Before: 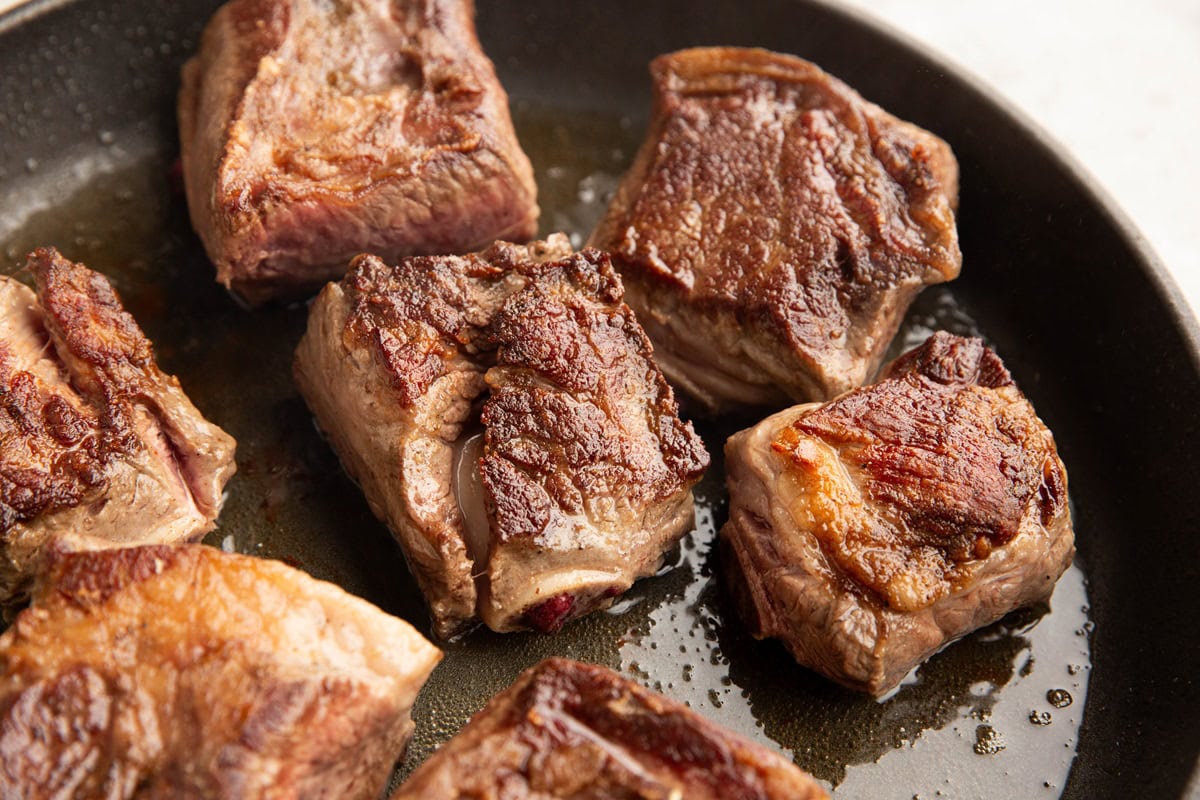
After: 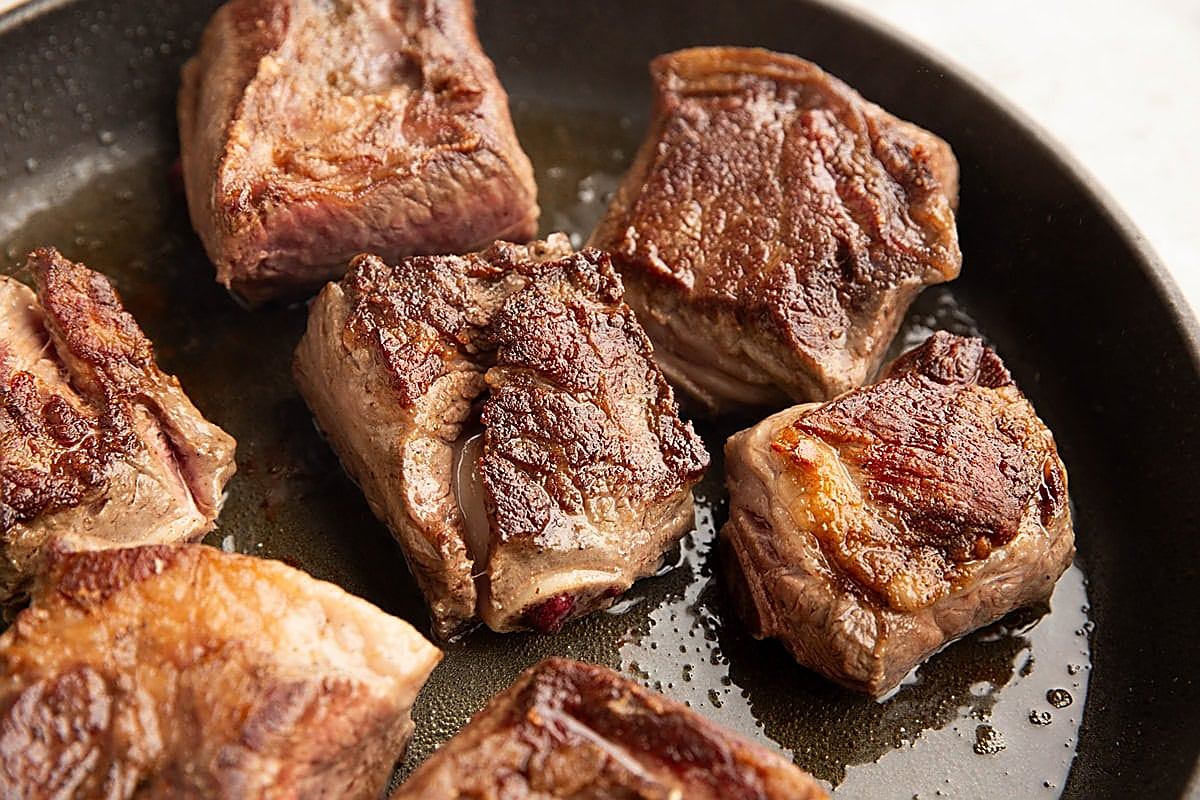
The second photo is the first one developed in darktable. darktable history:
sharpen: radius 1.387, amount 1.244, threshold 0.65
